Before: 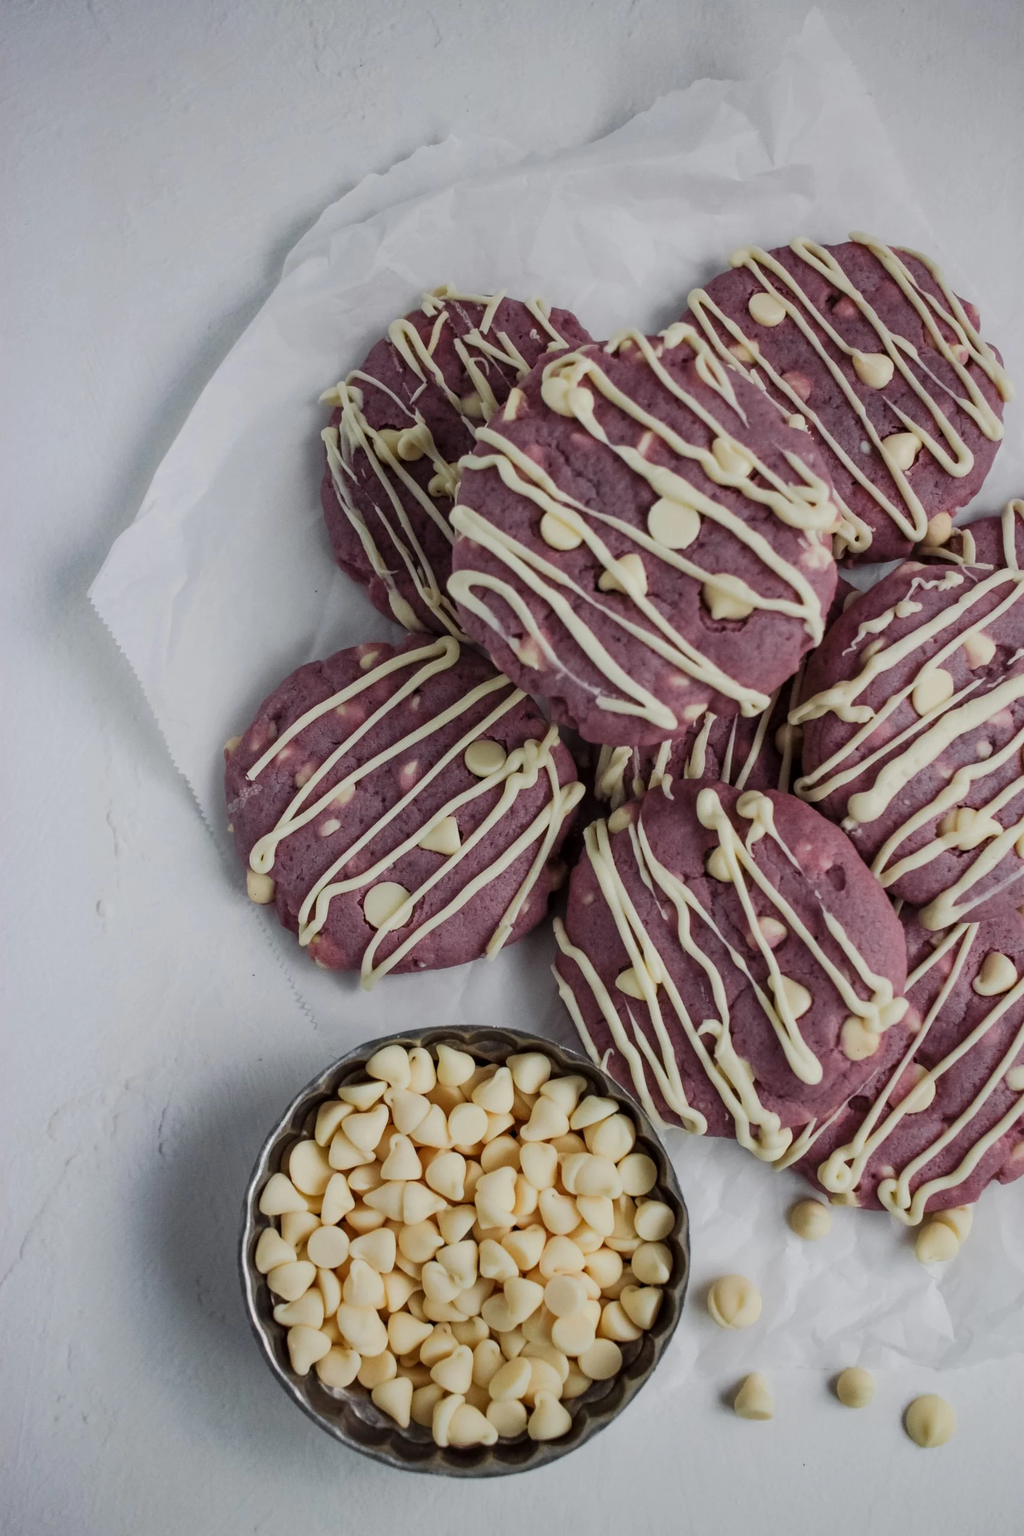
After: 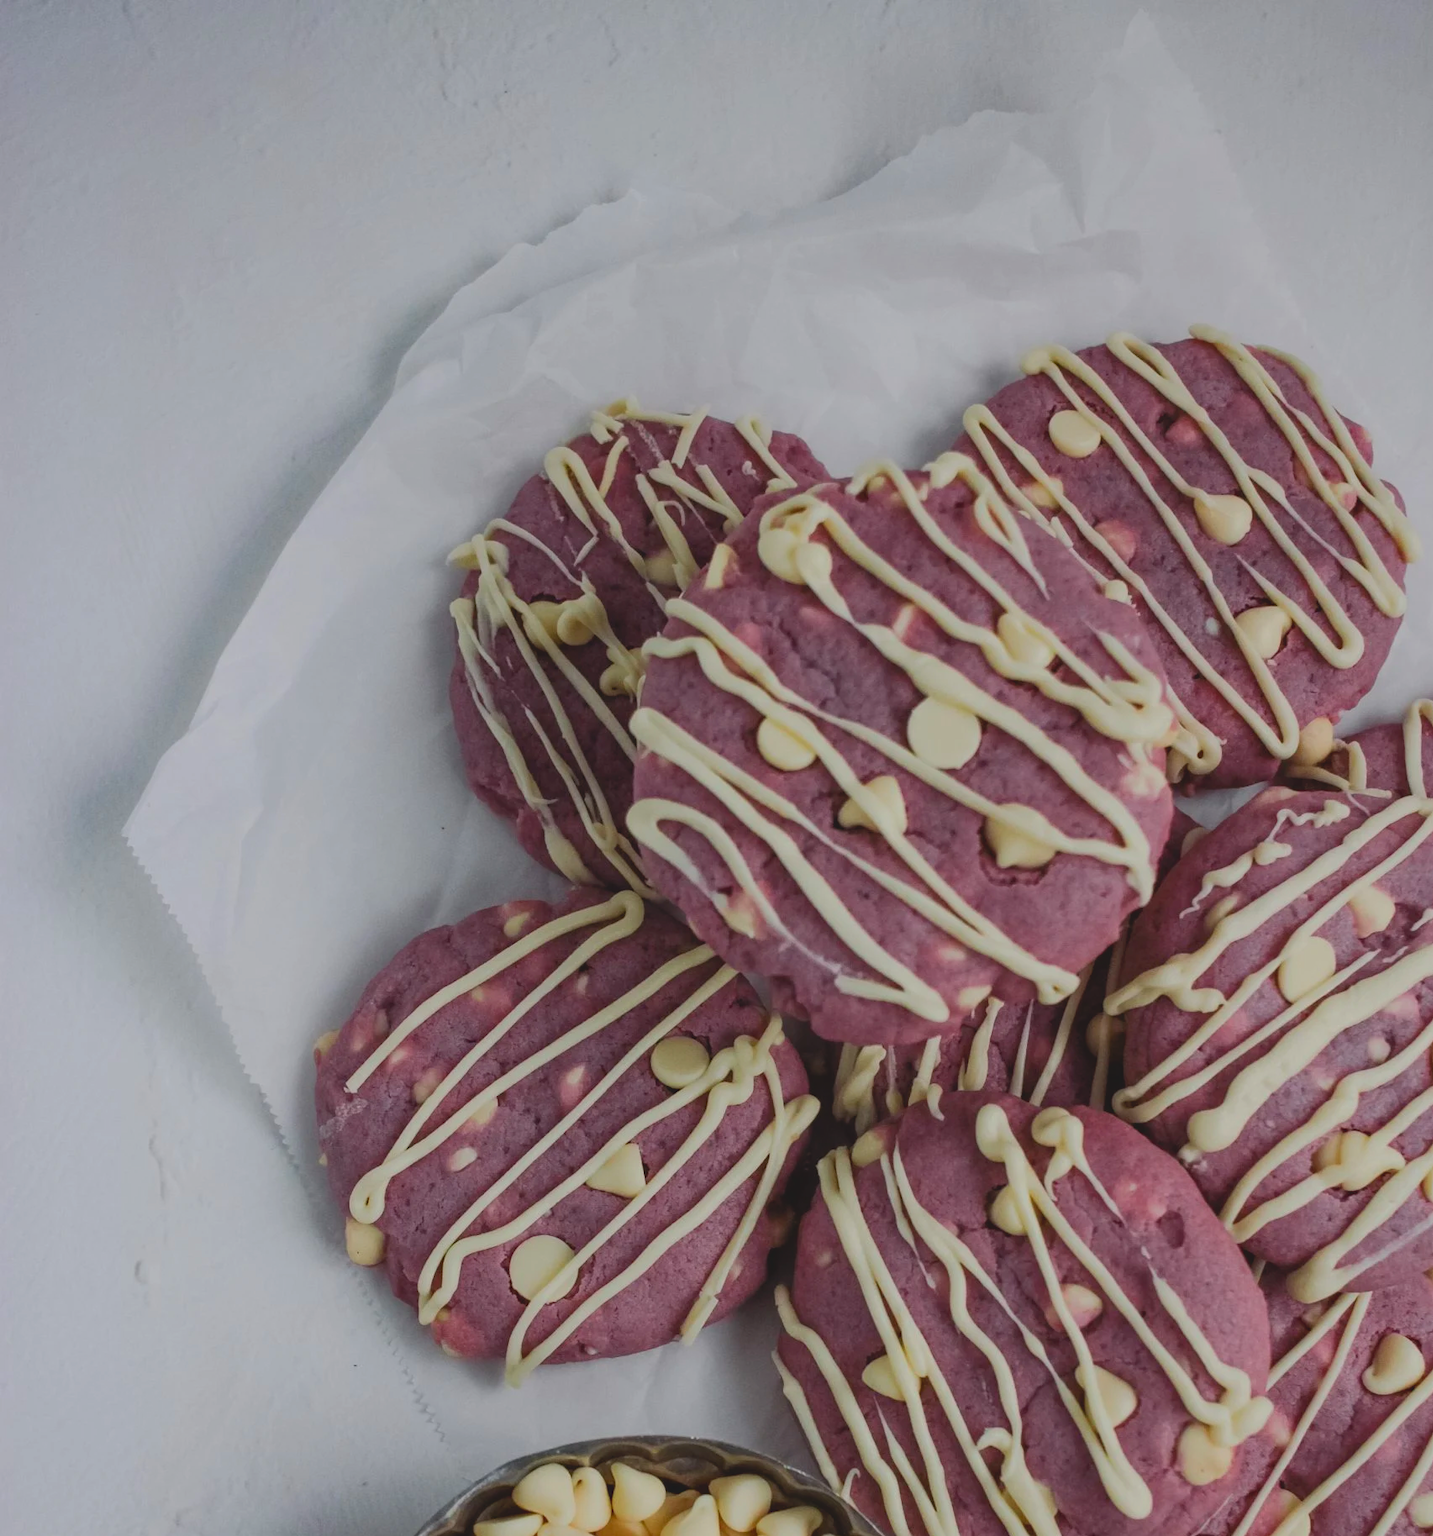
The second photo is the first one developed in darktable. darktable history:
crop: bottom 28.576%
contrast brightness saturation: contrast -0.19, saturation 0.19
